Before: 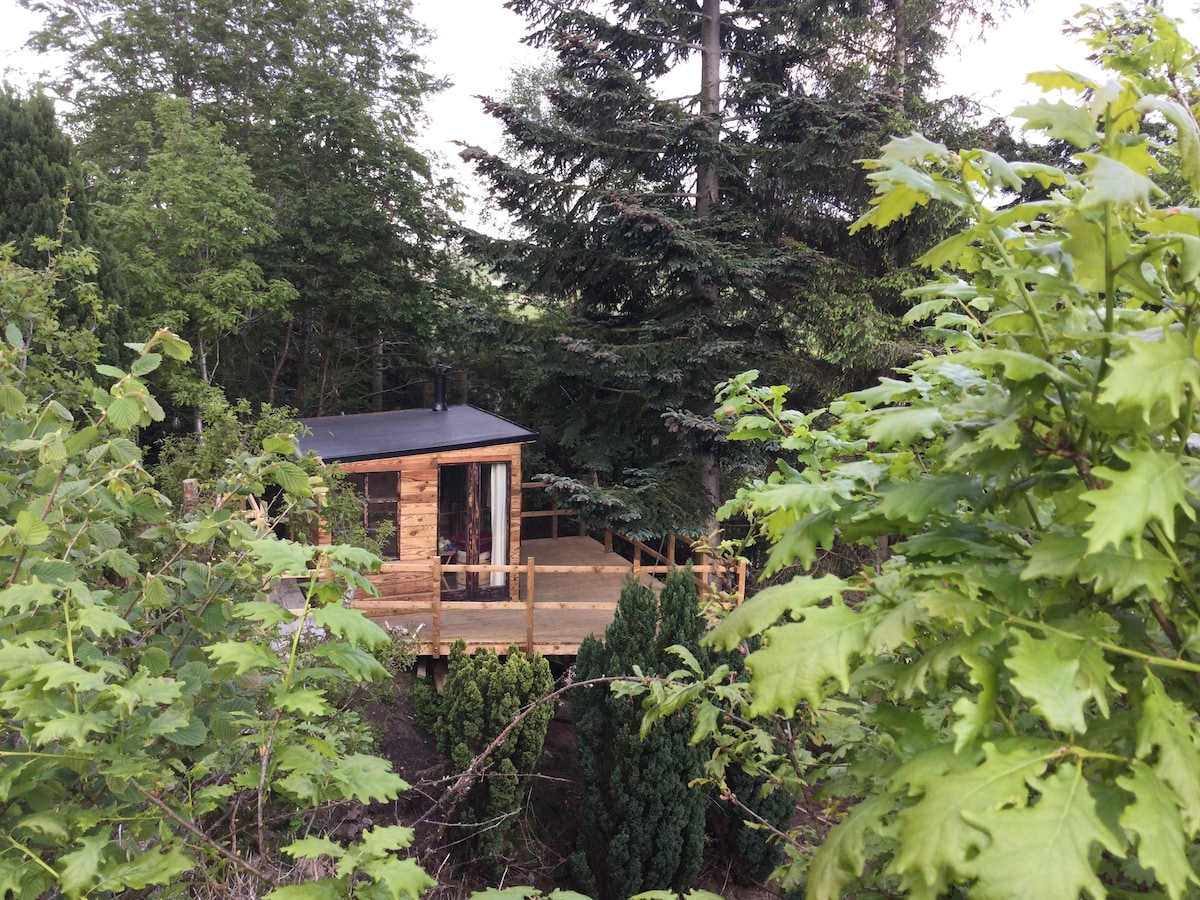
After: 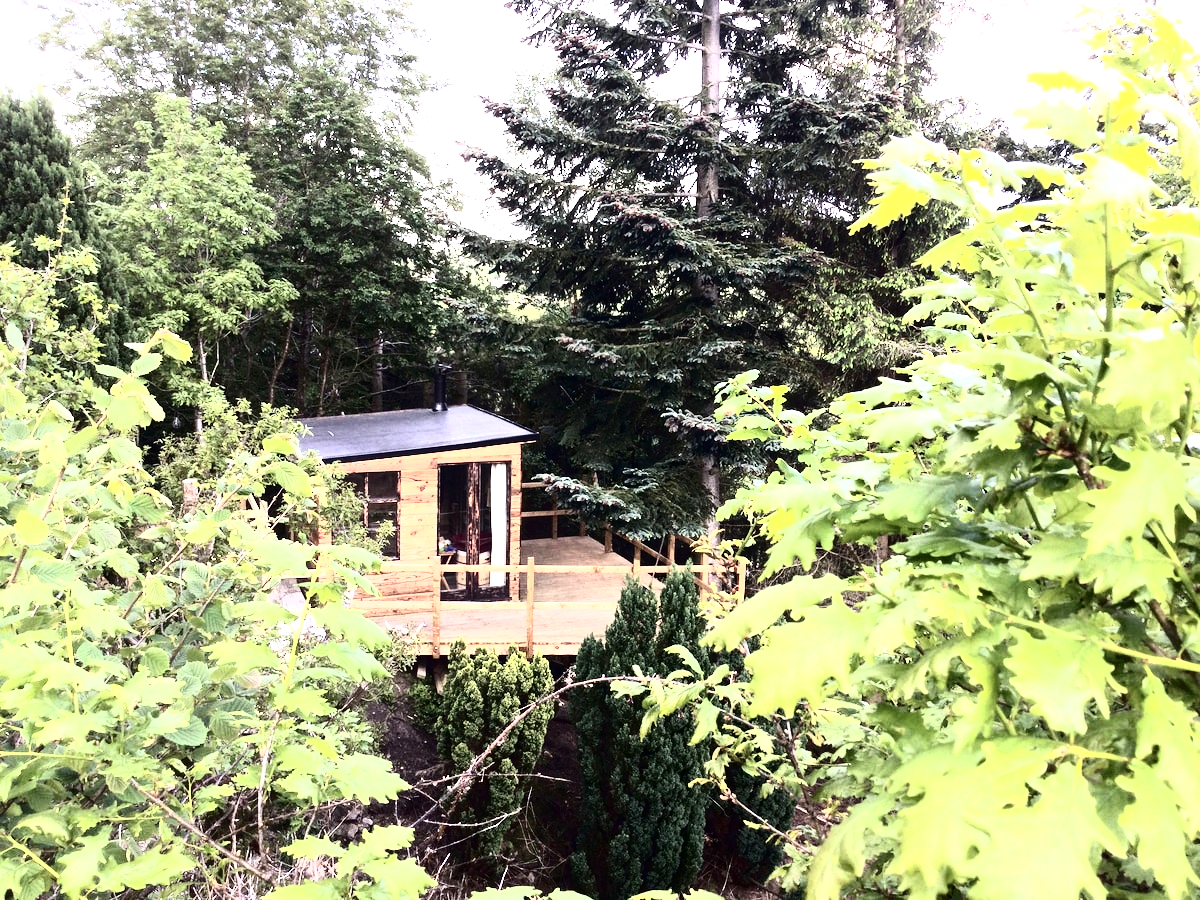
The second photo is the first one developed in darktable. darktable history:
exposure: black level correction 0, exposure 1.001 EV, compensate highlight preservation false
local contrast: highlights 104%, shadows 100%, detail 120%, midtone range 0.2
tone curve: curves: ch0 [(0, 0) (0.003, 0.002) (0.011, 0.005) (0.025, 0.011) (0.044, 0.017) (0.069, 0.021) (0.1, 0.027) (0.136, 0.035) (0.177, 0.05) (0.224, 0.076) (0.277, 0.126) (0.335, 0.212) (0.399, 0.333) (0.468, 0.473) (0.543, 0.627) (0.623, 0.784) (0.709, 0.9) (0.801, 0.963) (0.898, 0.988) (1, 1)], color space Lab, independent channels, preserve colors none
